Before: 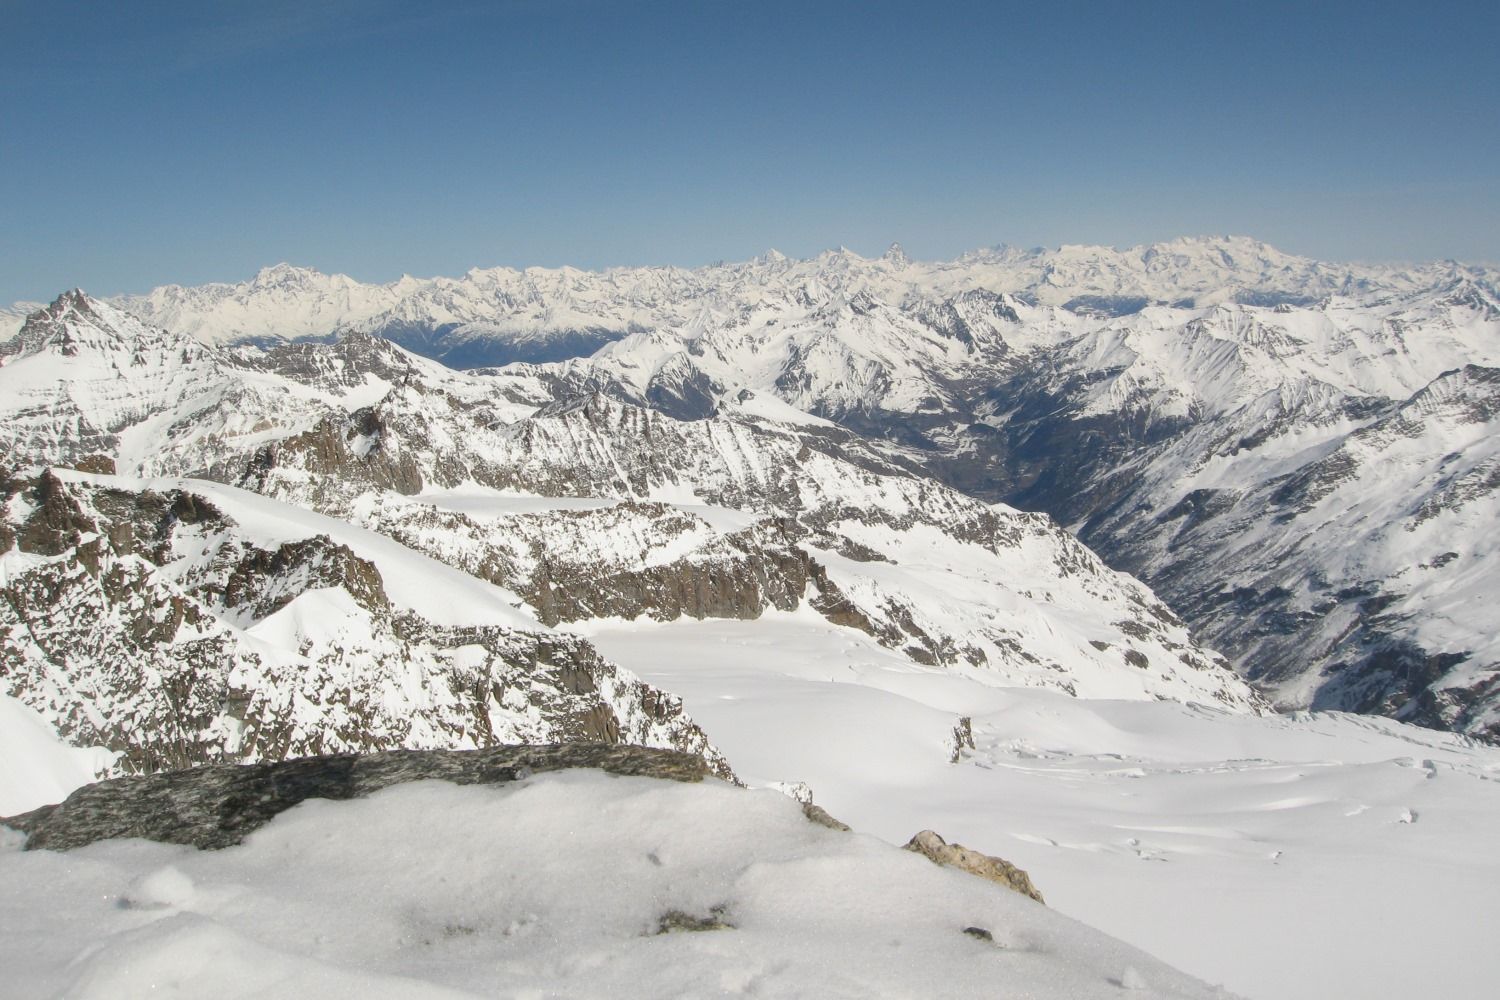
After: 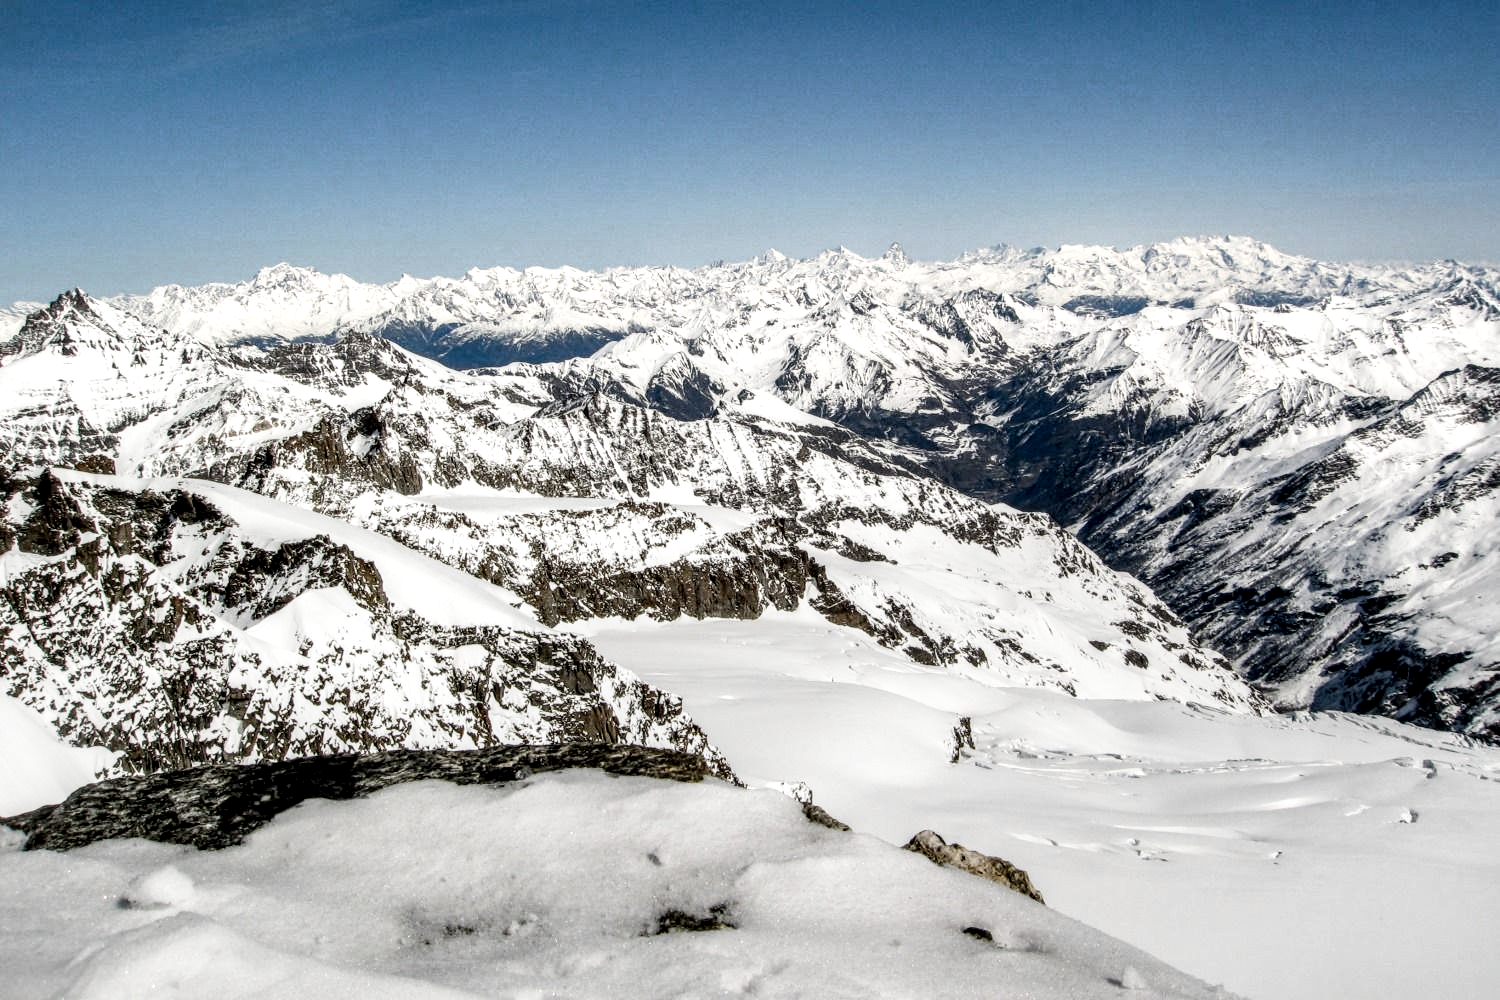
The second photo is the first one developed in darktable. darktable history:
color balance rgb: shadows lift › luminance -20.137%, perceptual saturation grading › global saturation 20%, perceptual saturation grading › highlights -49.567%, perceptual saturation grading › shadows 23.992%, global vibrance 27.114%
color zones: curves: ch2 [(0, 0.5) (0.143, 0.5) (0.286, 0.489) (0.415, 0.421) (0.571, 0.5) (0.714, 0.5) (0.857, 0.5) (1, 0.5)]
filmic rgb: black relative exposure -5.38 EV, white relative exposure 2.87 EV, dynamic range scaling -37.93%, hardness 4, contrast 1.613, highlights saturation mix -0.783%, color science v4 (2020)
local contrast: highlights 16%, detail 187%
shadows and highlights: radius 127.1, shadows 30.28, highlights -30.99, low approximation 0.01, soften with gaussian
